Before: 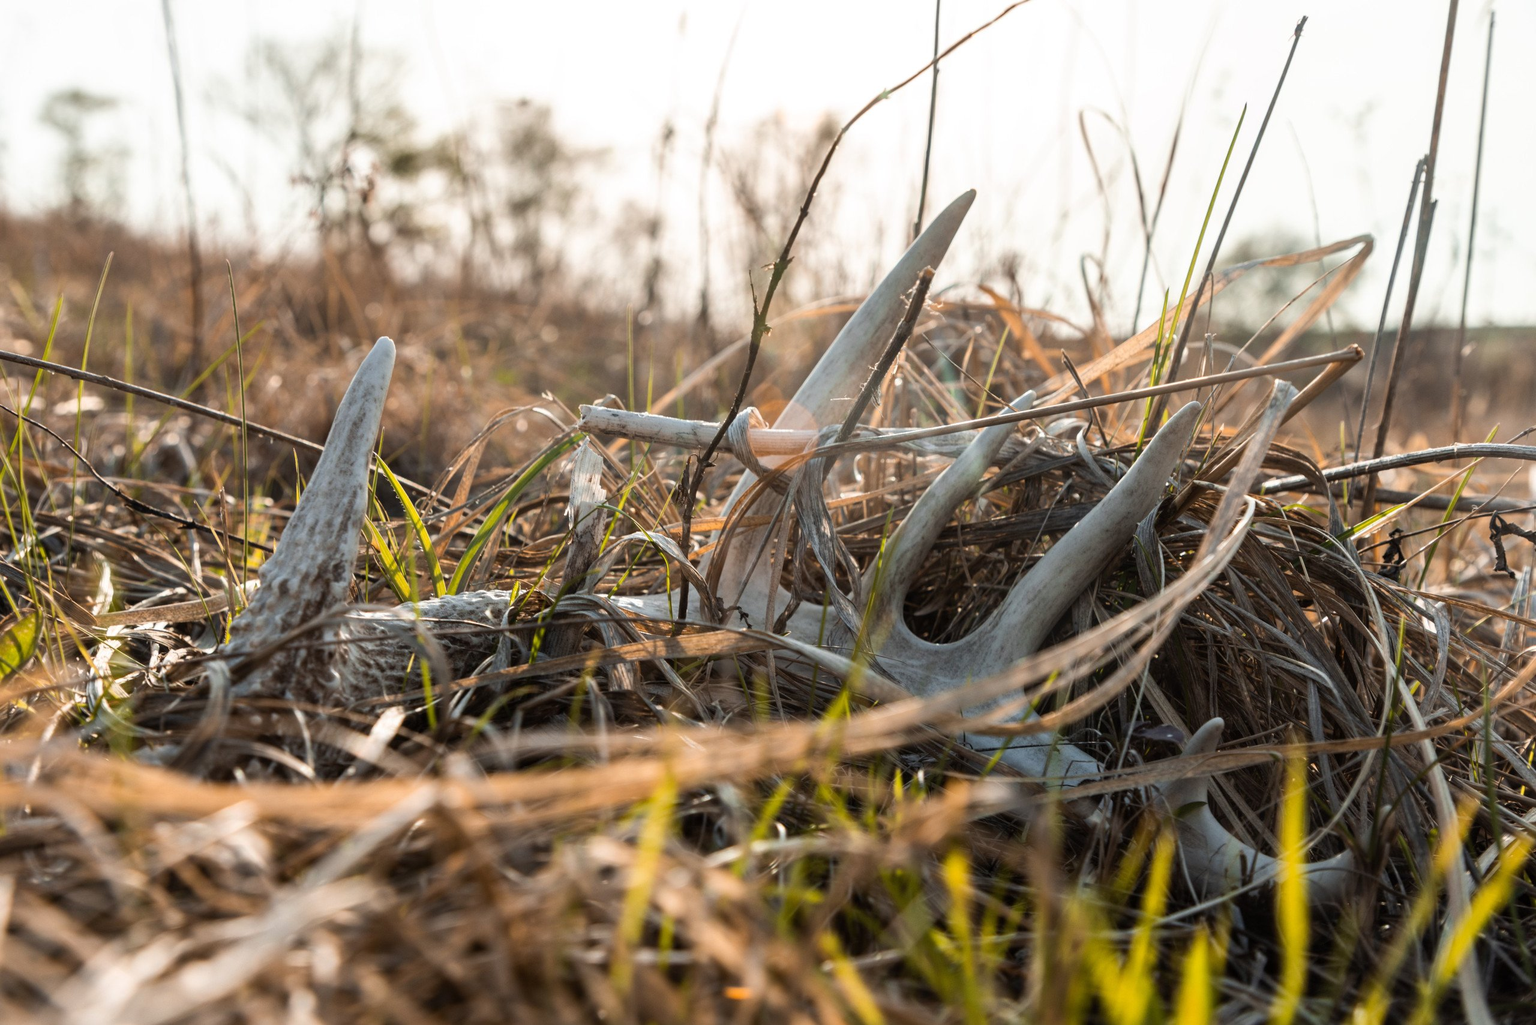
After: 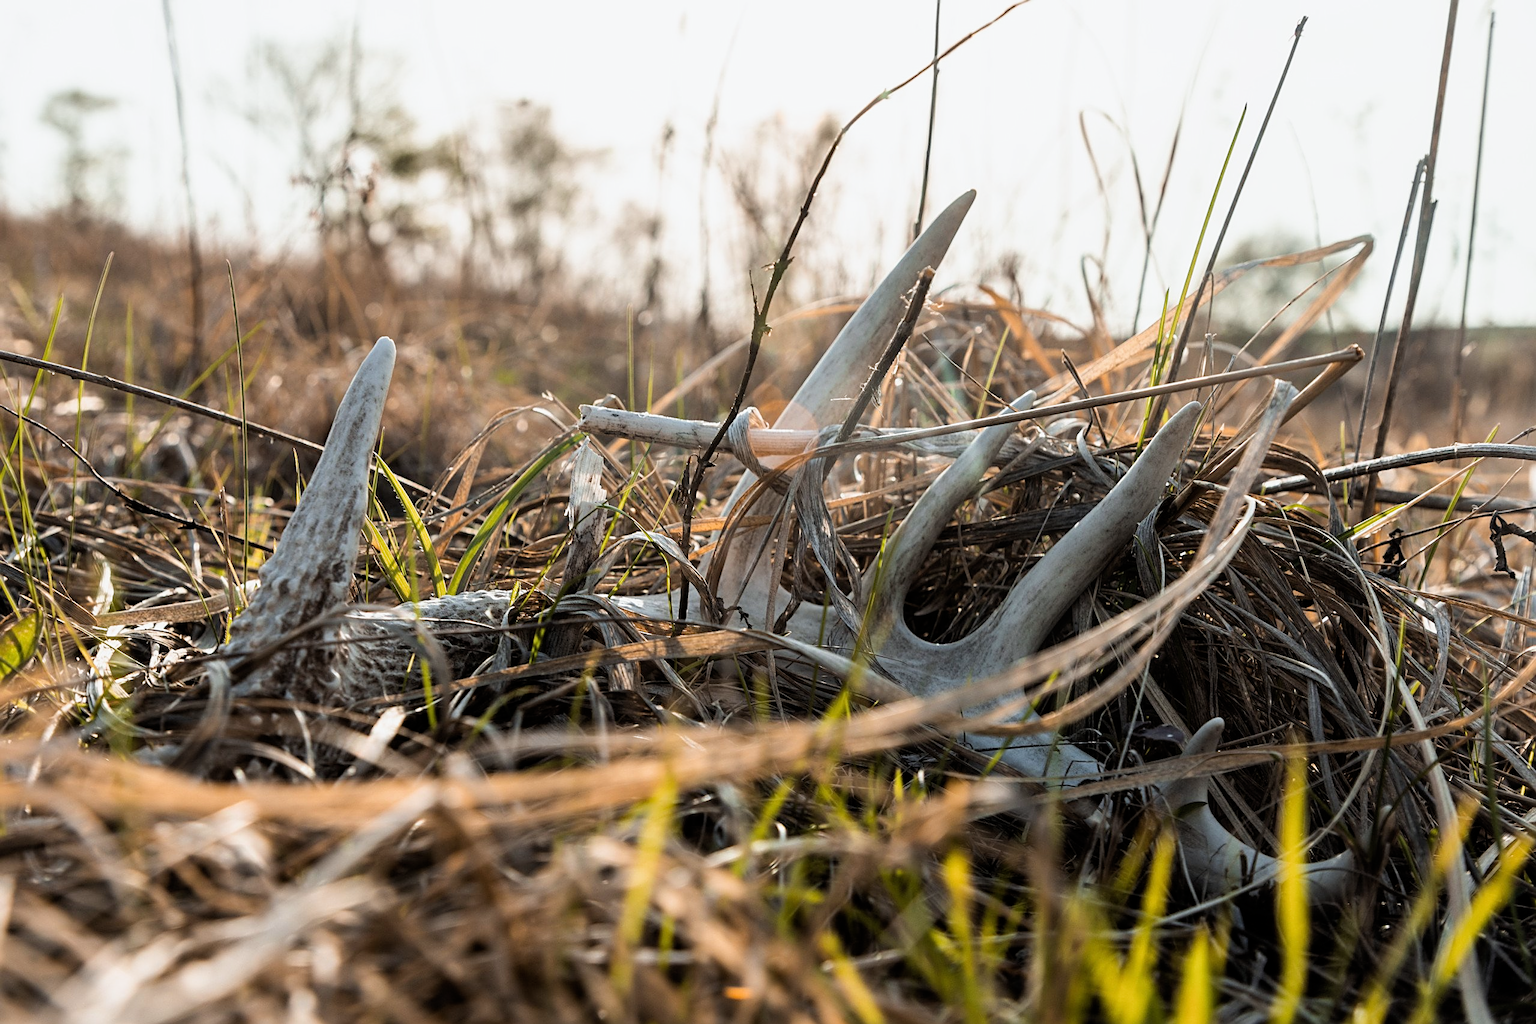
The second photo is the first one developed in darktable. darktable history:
filmic rgb: black relative exposure -12.8 EV, white relative exposure 2.8 EV, threshold 3 EV, target black luminance 0%, hardness 8.54, latitude 70.41%, contrast 1.133, shadows ↔ highlights balance -0.395%, color science v4 (2020), enable highlight reconstruction true
sharpen: on, module defaults
white balance: red 0.986, blue 1.01
